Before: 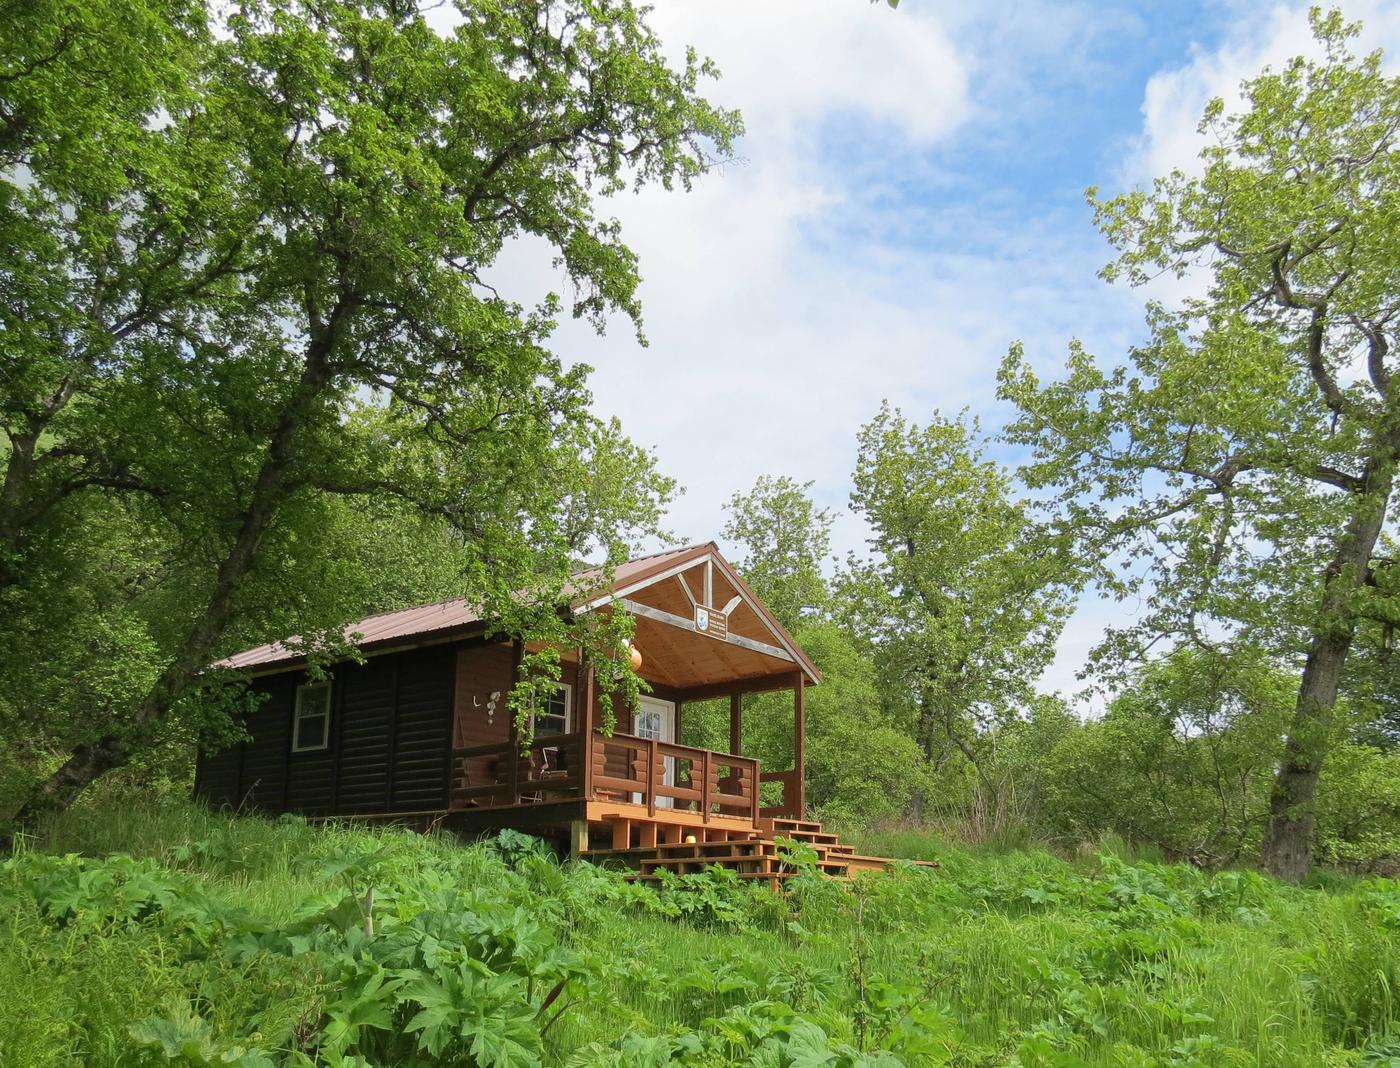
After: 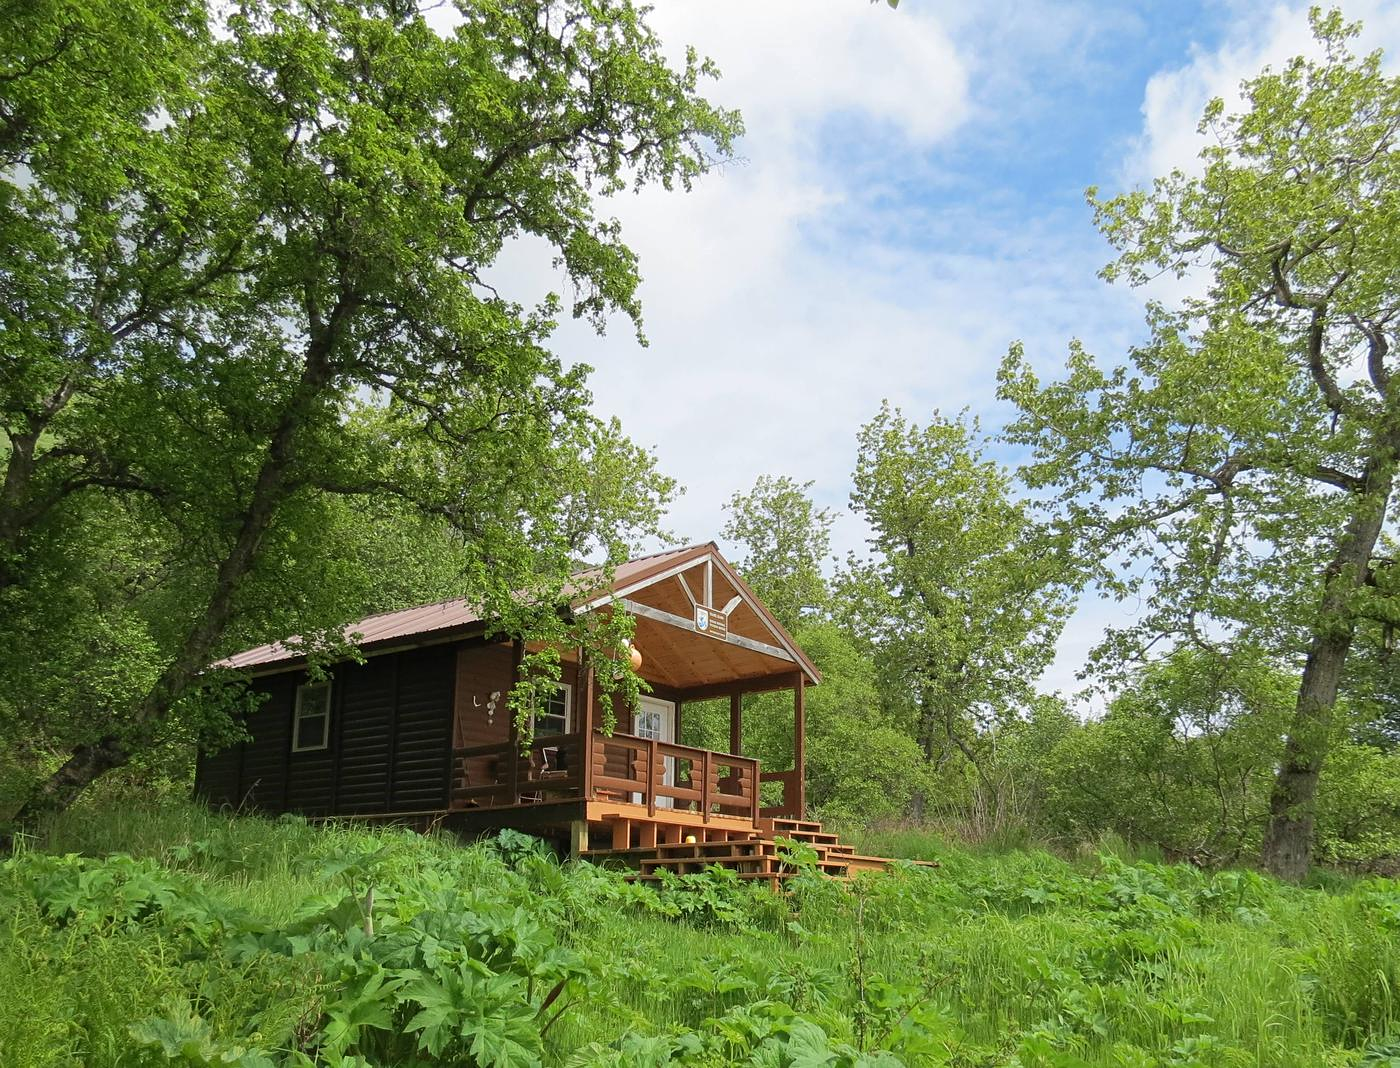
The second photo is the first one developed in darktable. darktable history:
tone equalizer: edges refinement/feathering 500, mask exposure compensation -1.57 EV, preserve details no
sharpen: amount 0.206
